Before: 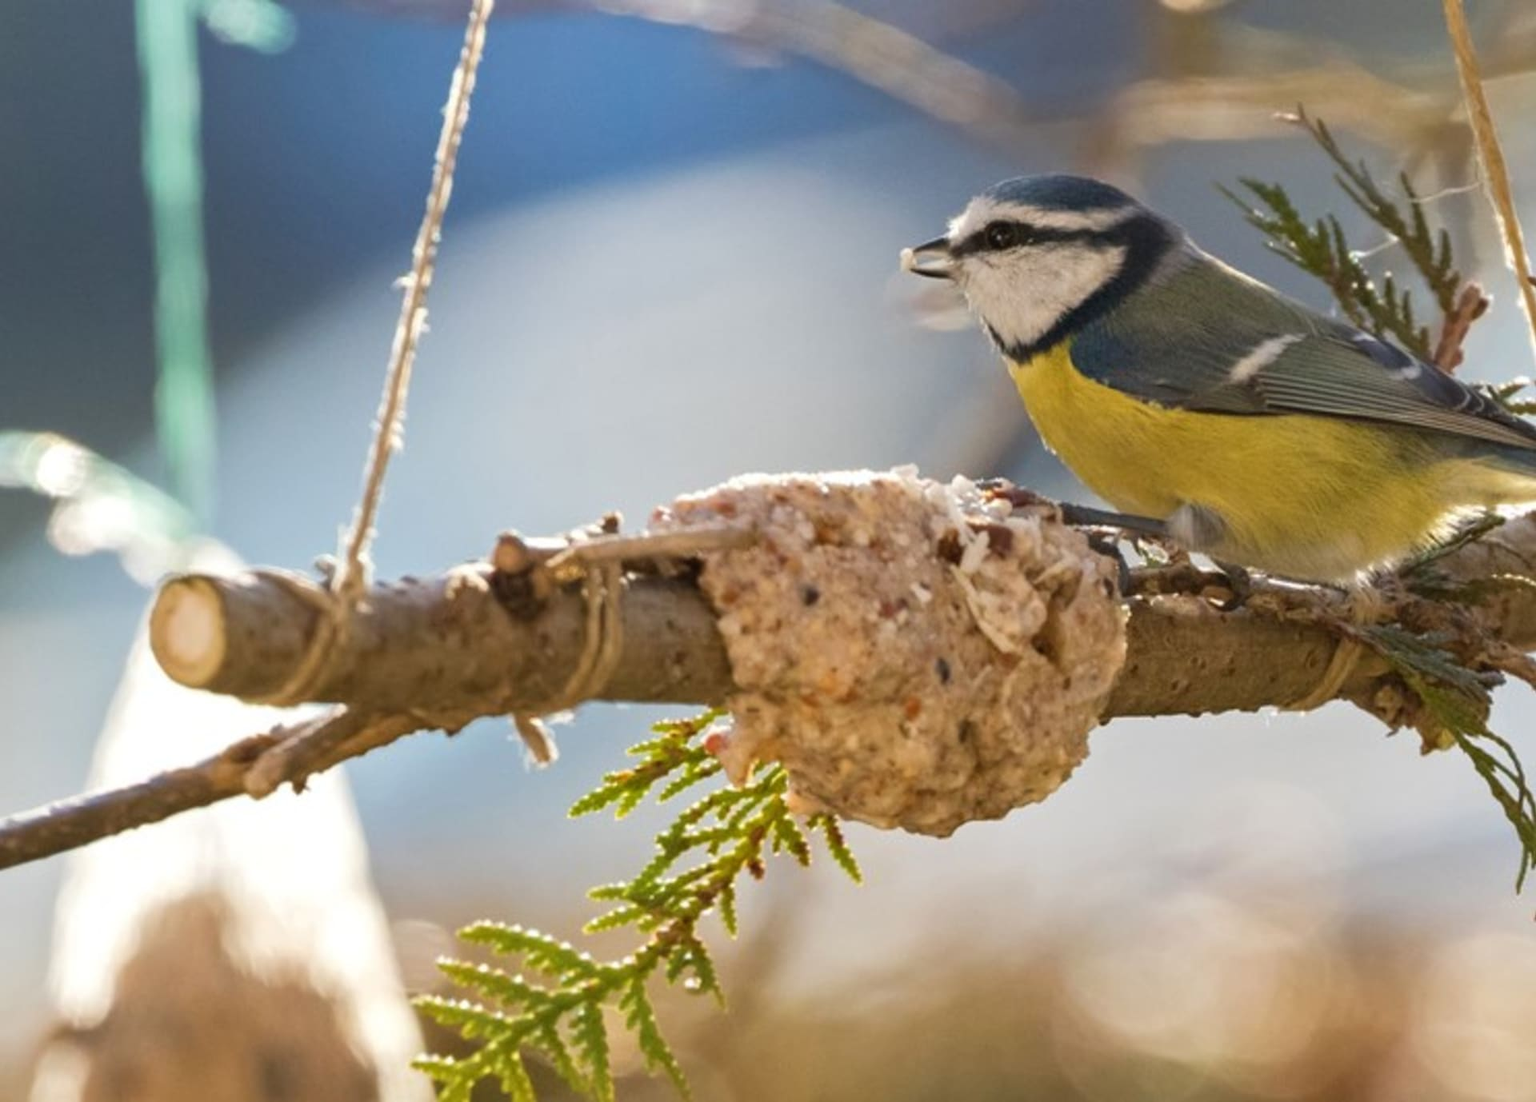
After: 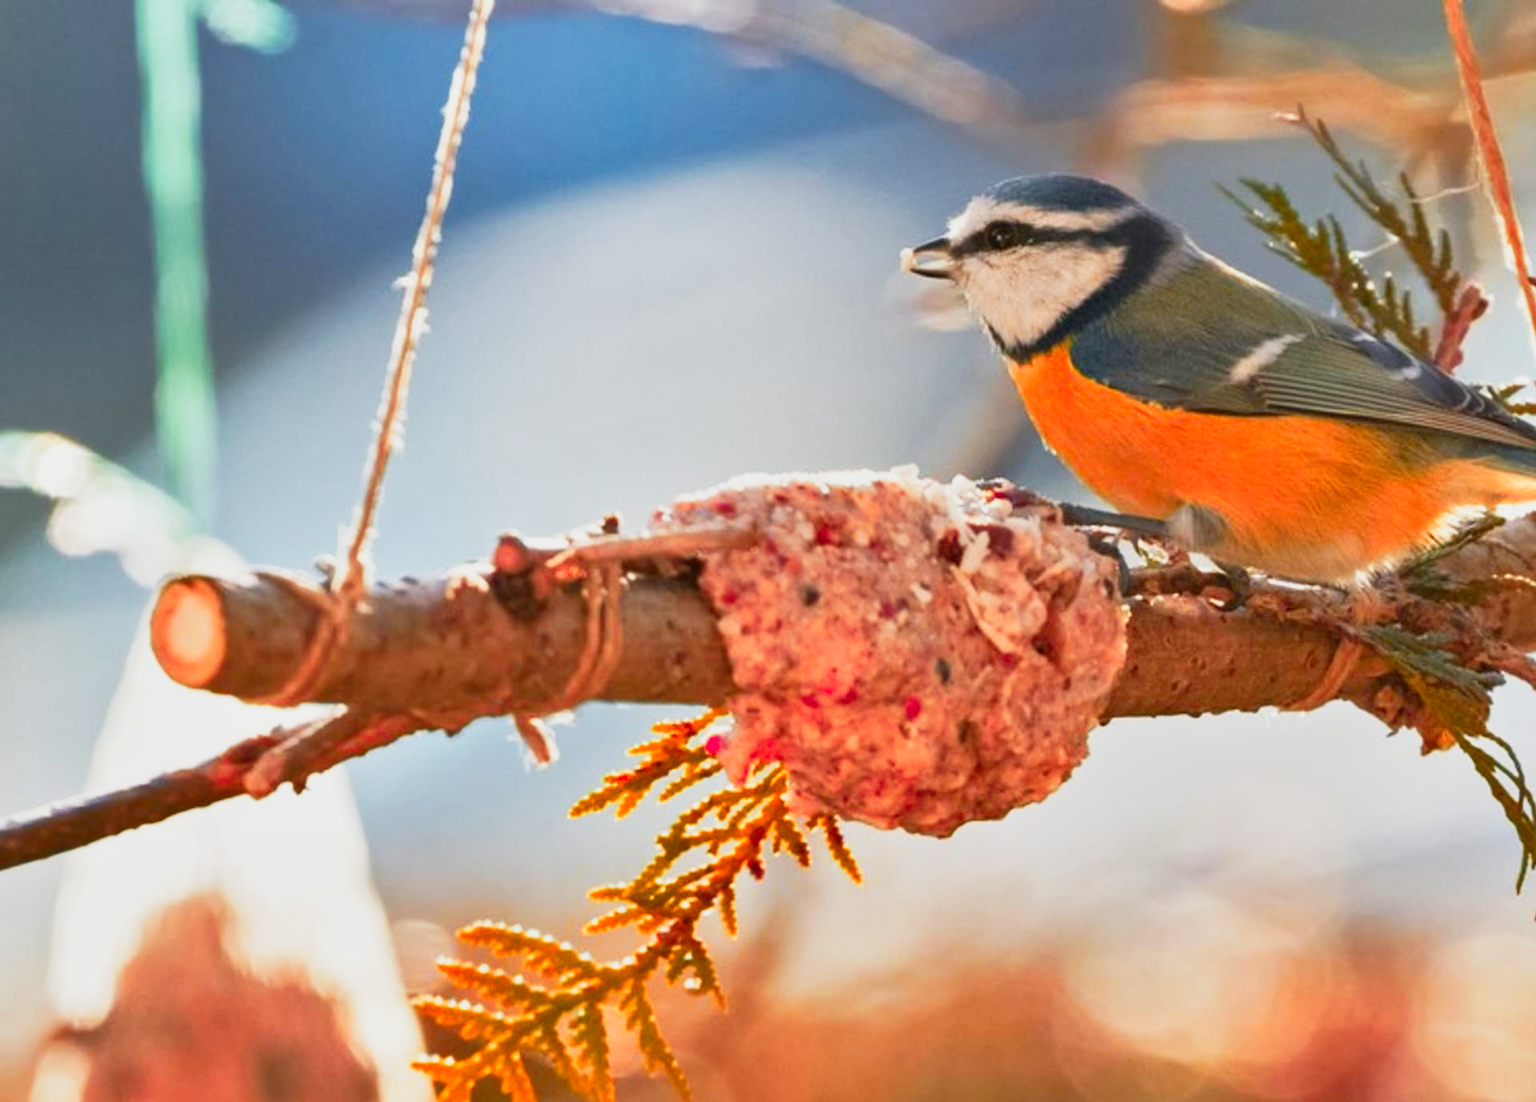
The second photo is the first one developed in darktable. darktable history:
base curve: curves: ch0 [(0, 0) (0.088, 0.125) (0.176, 0.251) (0.354, 0.501) (0.613, 0.749) (1, 0.877)], preserve colors none
tone equalizer: on, module defaults
shadows and highlights: shadows 25, highlights -48, soften with gaussian
color zones: curves: ch1 [(0.24, 0.634) (0.75, 0.5)]; ch2 [(0.253, 0.437) (0.745, 0.491)], mix 102.12%
vibrance: on, module defaults
